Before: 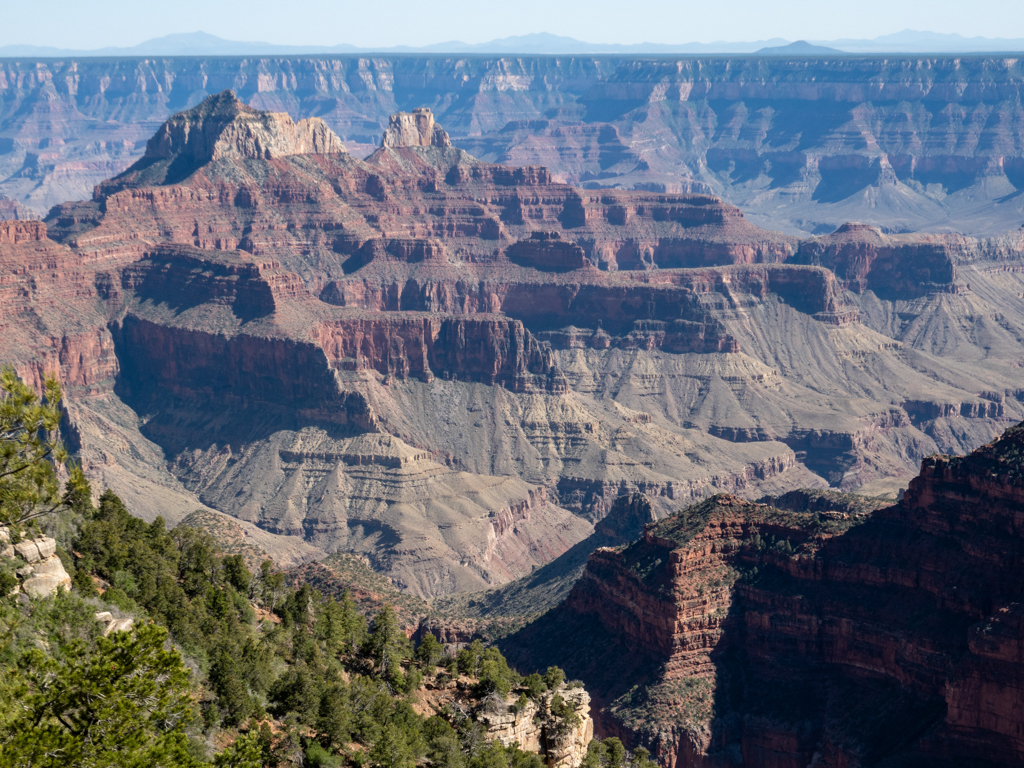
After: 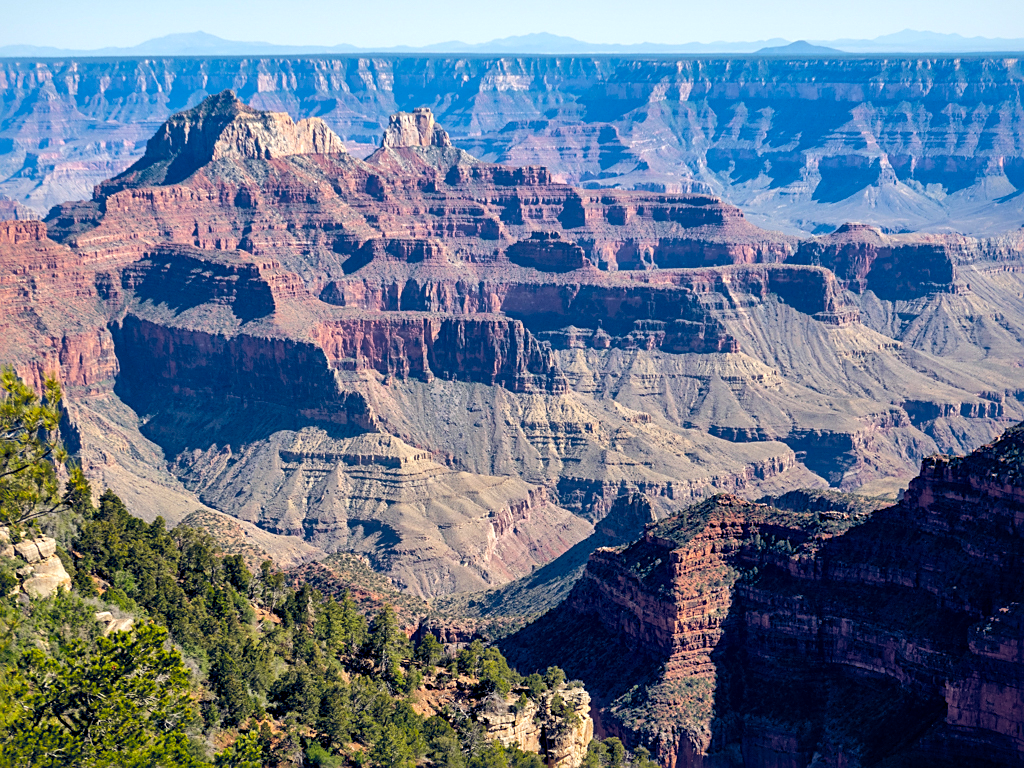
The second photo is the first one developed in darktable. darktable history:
color balance rgb: global offset › chroma 0.258%, global offset › hue 255.84°, linear chroma grading › global chroma 9.954%, perceptual saturation grading › global saturation 29.768%, perceptual brilliance grading › mid-tones 10.026%, perceptual brilliance grading › shadows 14.71%
color correction: highlights b* 2.93
sharpen: amount 0.497
local contrast: mode bilateral grid, contrast 21, coarseness 49, detail 171%, midtone range 0.2
